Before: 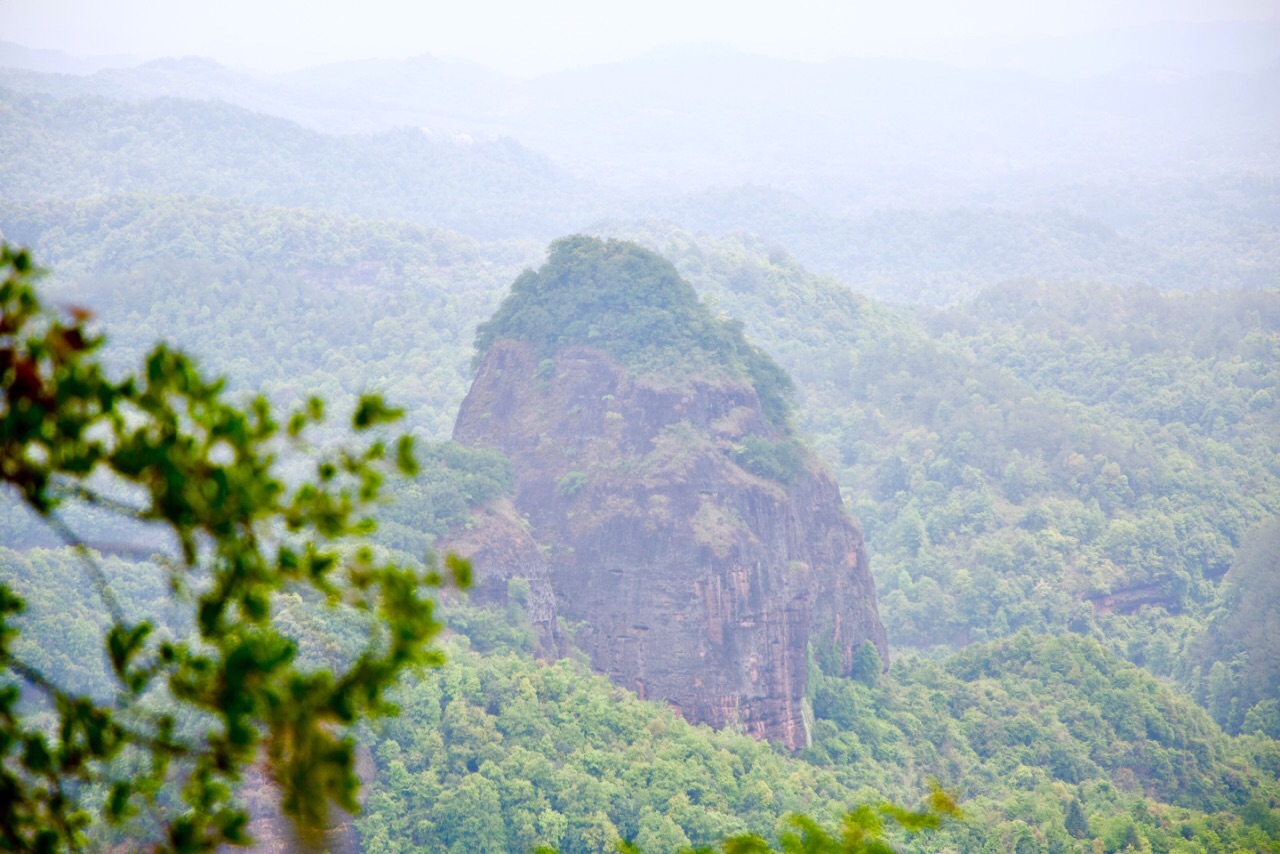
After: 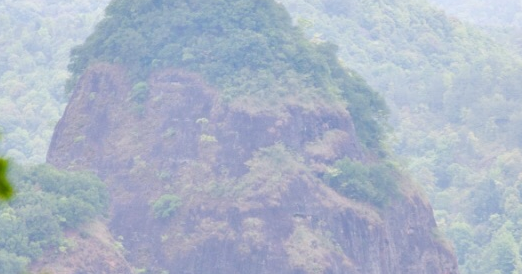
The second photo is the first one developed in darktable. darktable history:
crop: left 31.738%, top 32.464%, right 27.479%, bottom 35.344%
